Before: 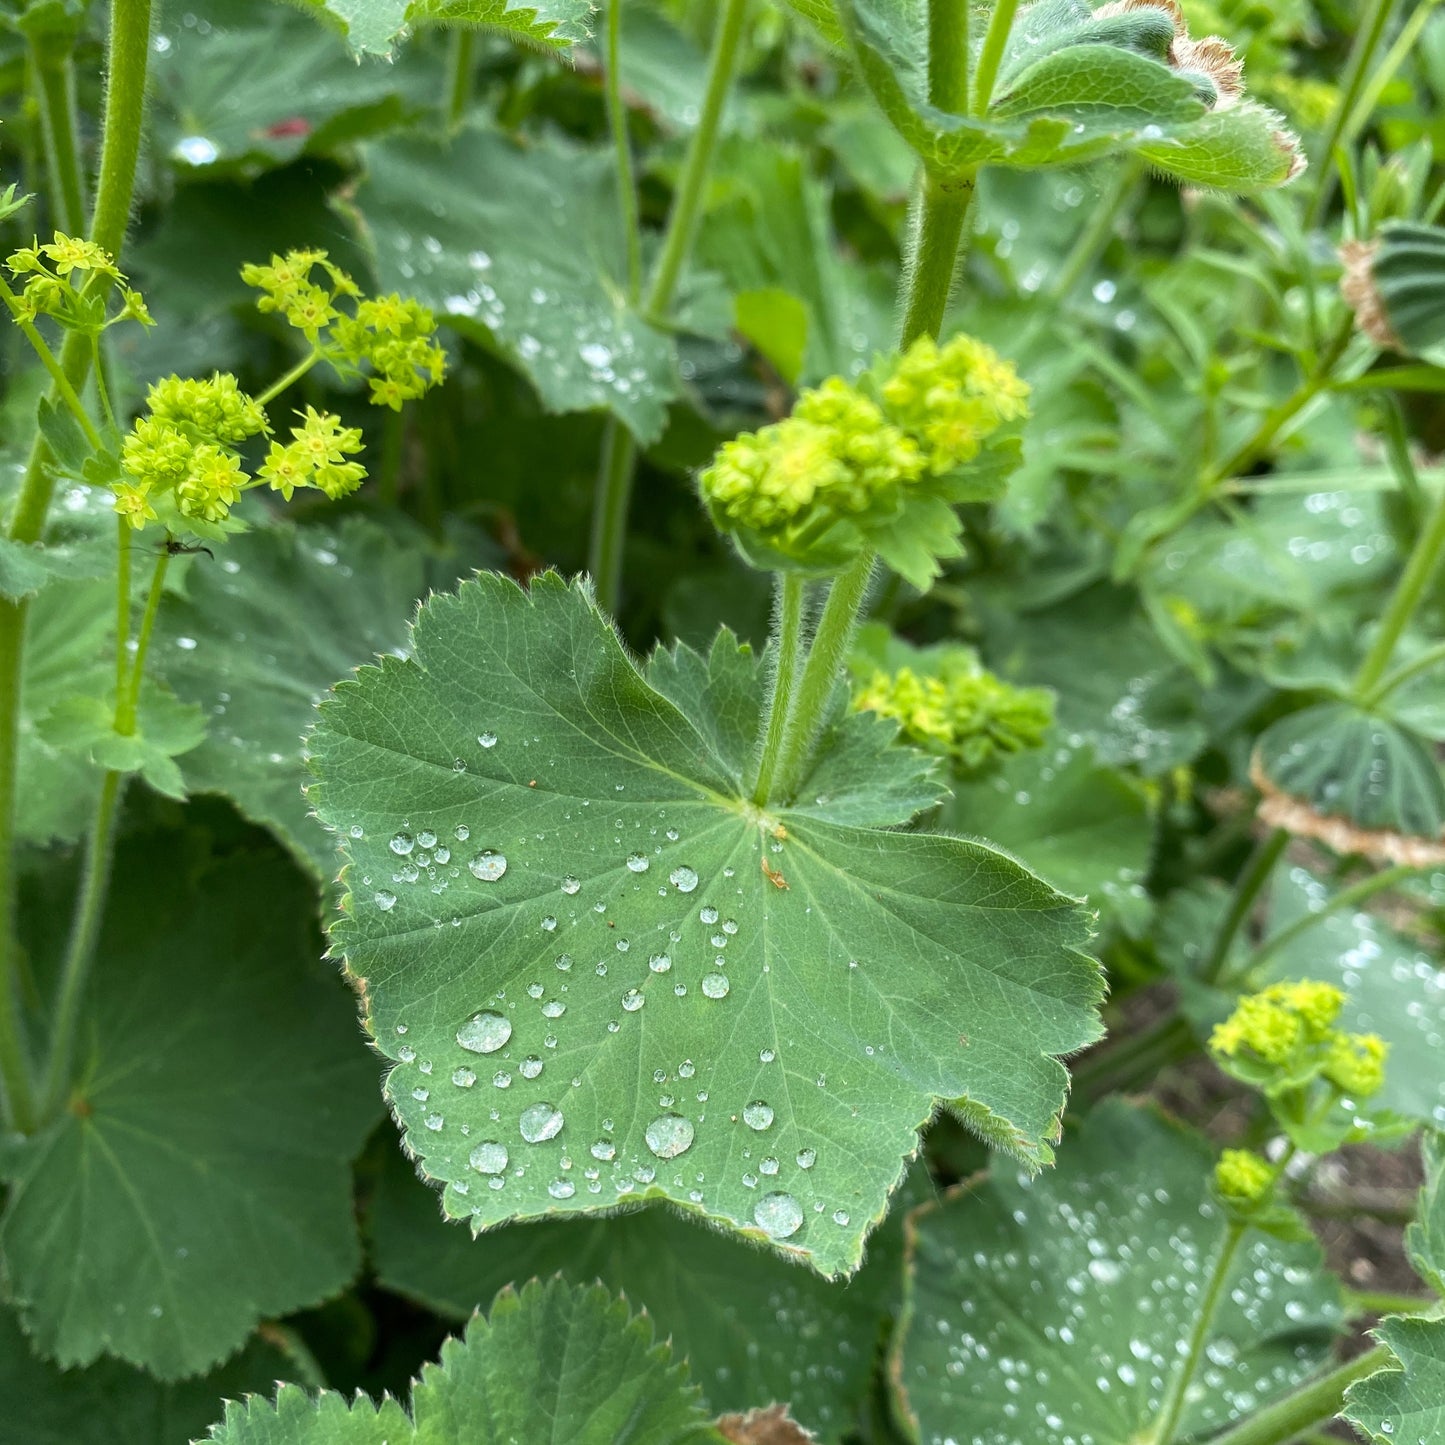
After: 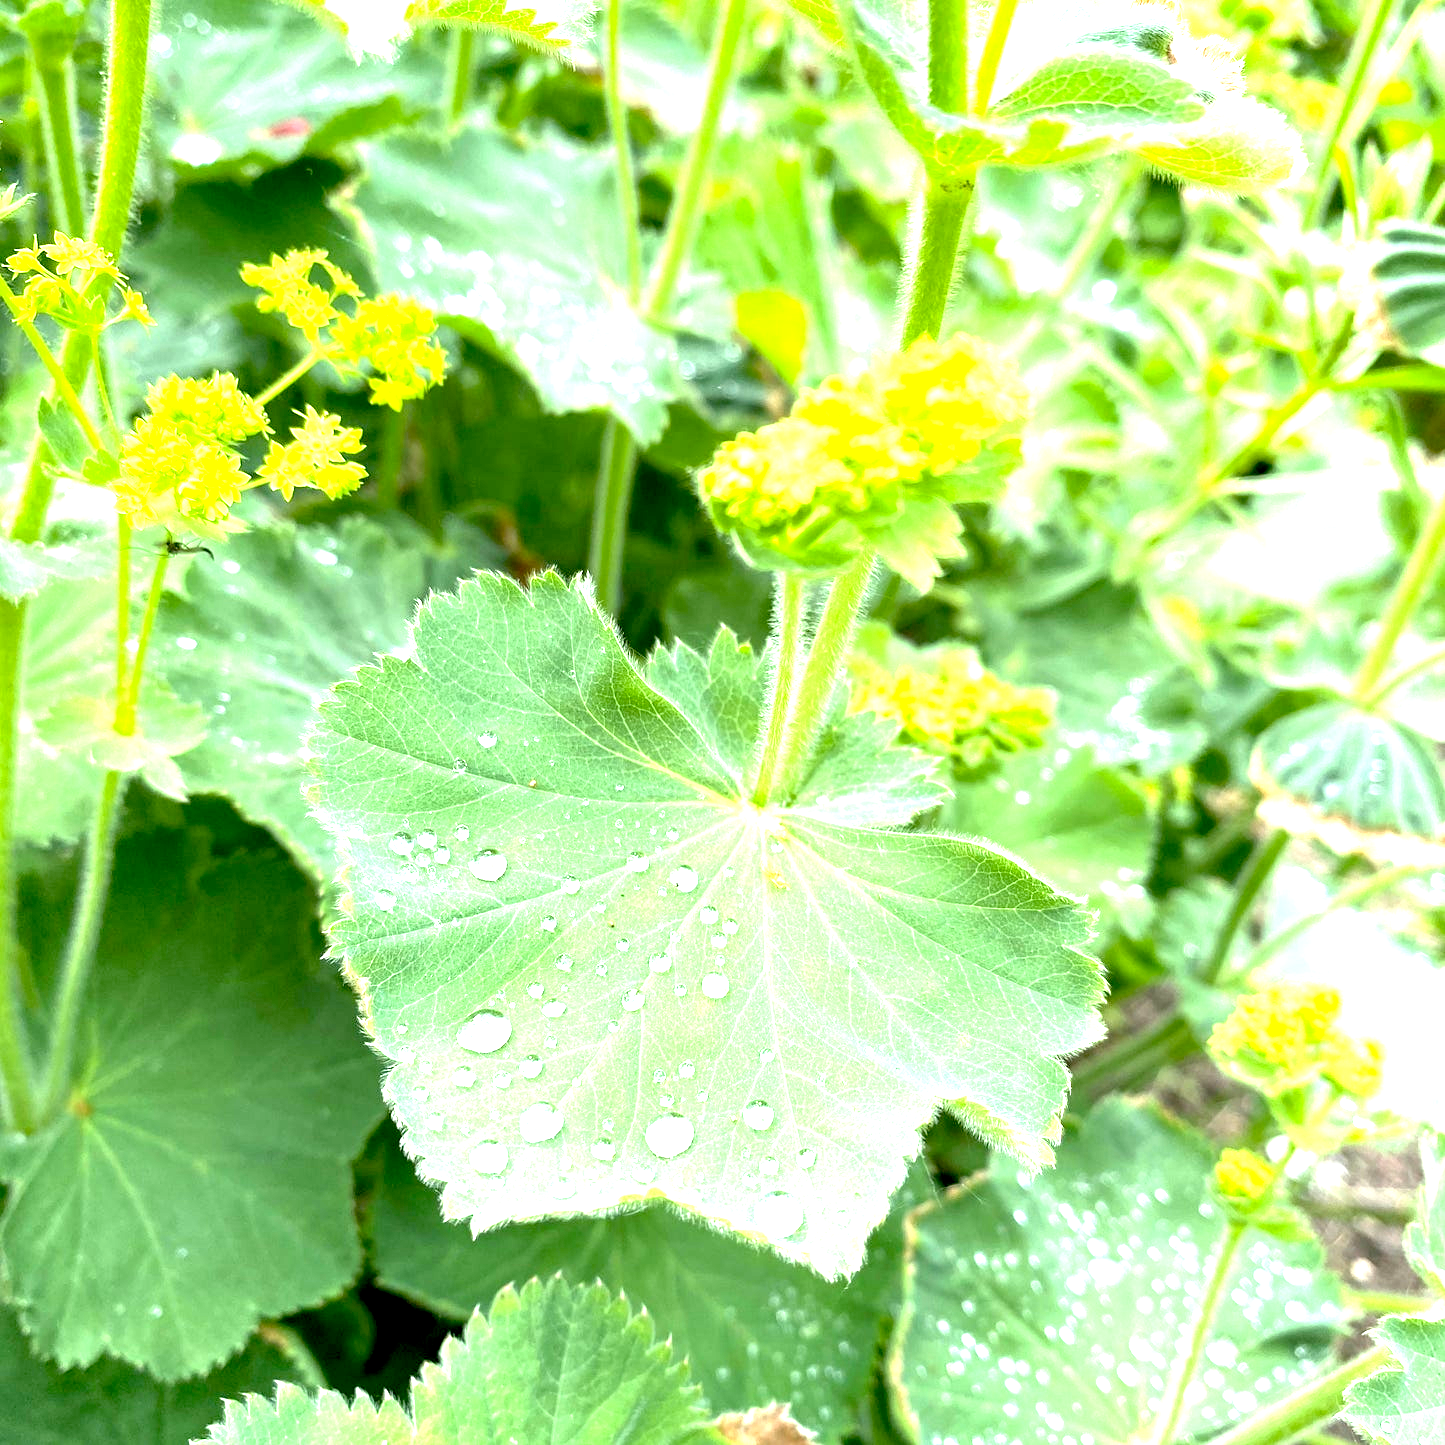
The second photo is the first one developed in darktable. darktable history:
exposure: black level correction 0.005, exposure 2.079 EV, compensate highlight preservation false
